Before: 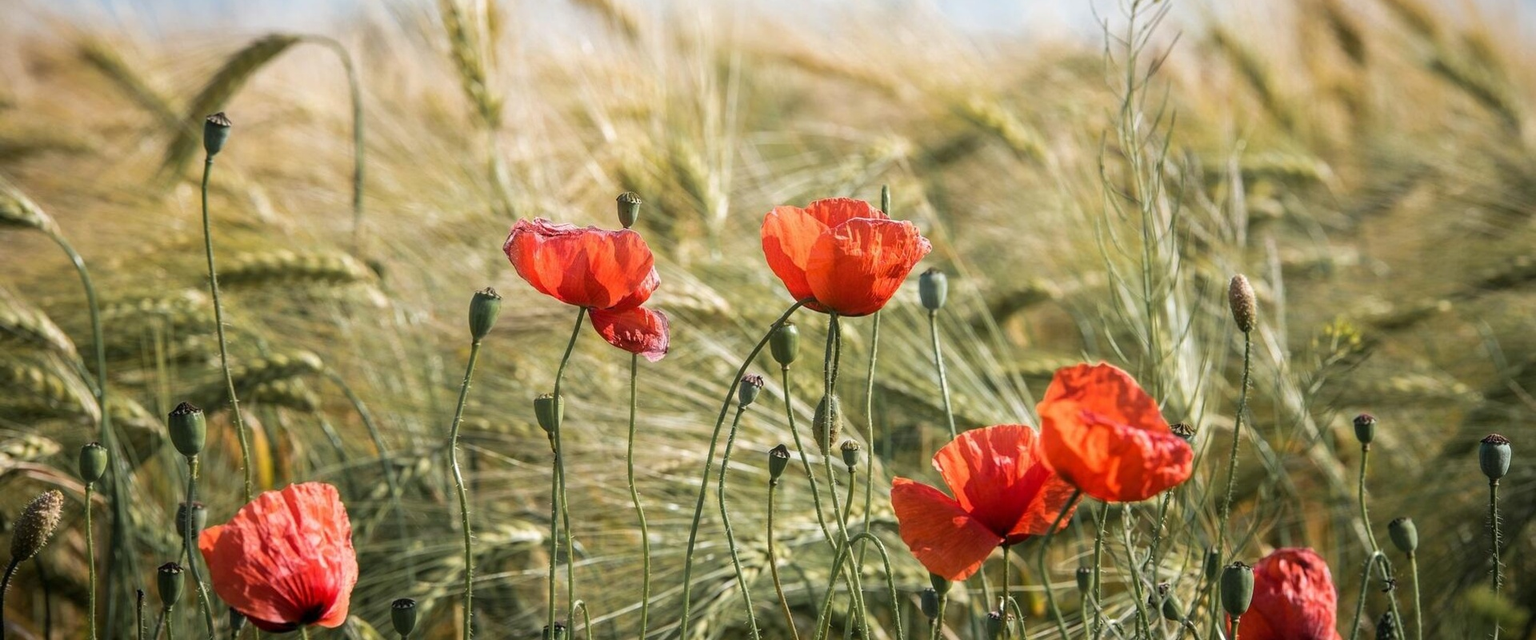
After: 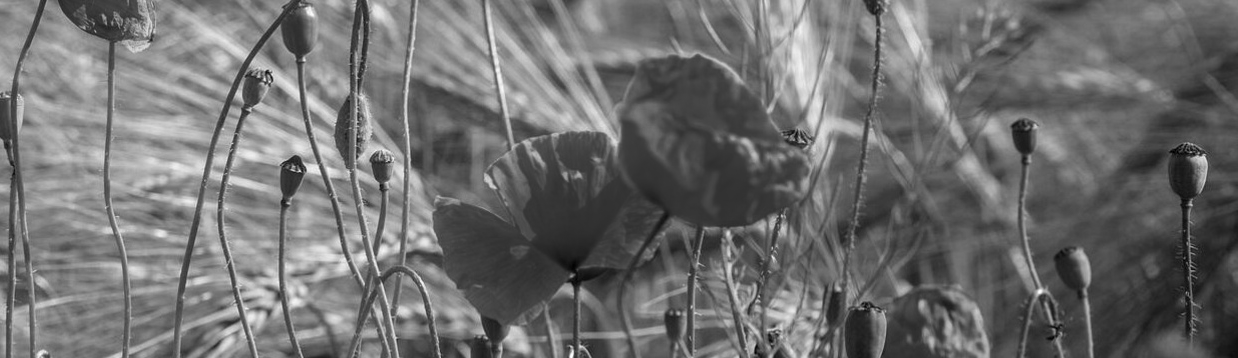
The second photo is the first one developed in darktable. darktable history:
exposure: black level correction 0.001, compensate highlight preservation false
monochrome: a 0, b 0, size 0.5, highlights 0.57
crop and rotate: left 35.509%, top 50.238%, bottom 4.934%
white balance: red 1.05, blue 1.072
